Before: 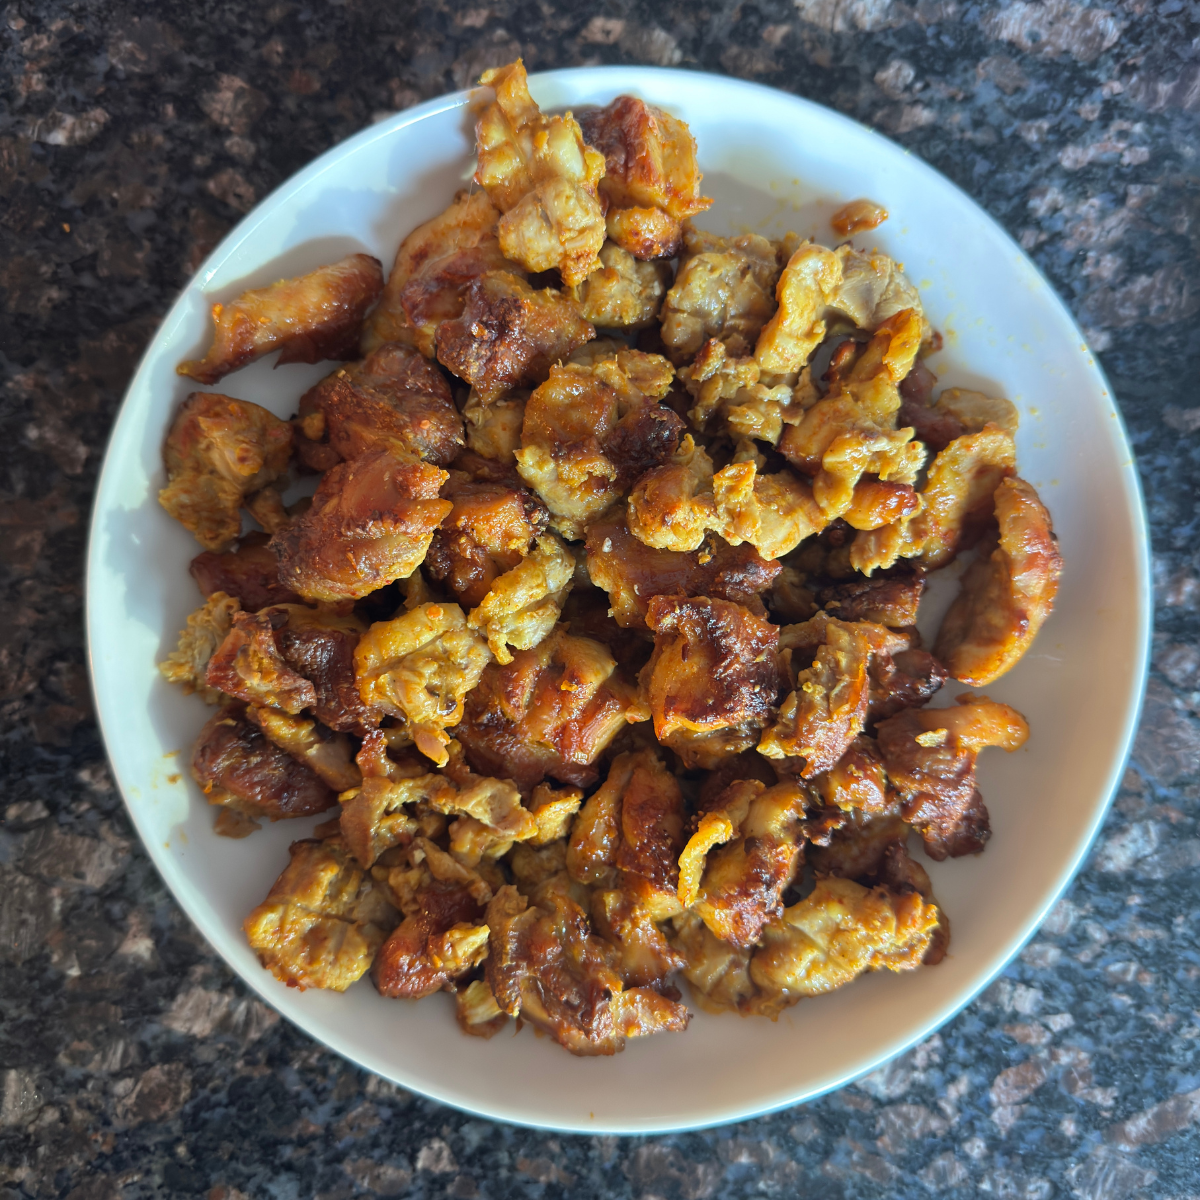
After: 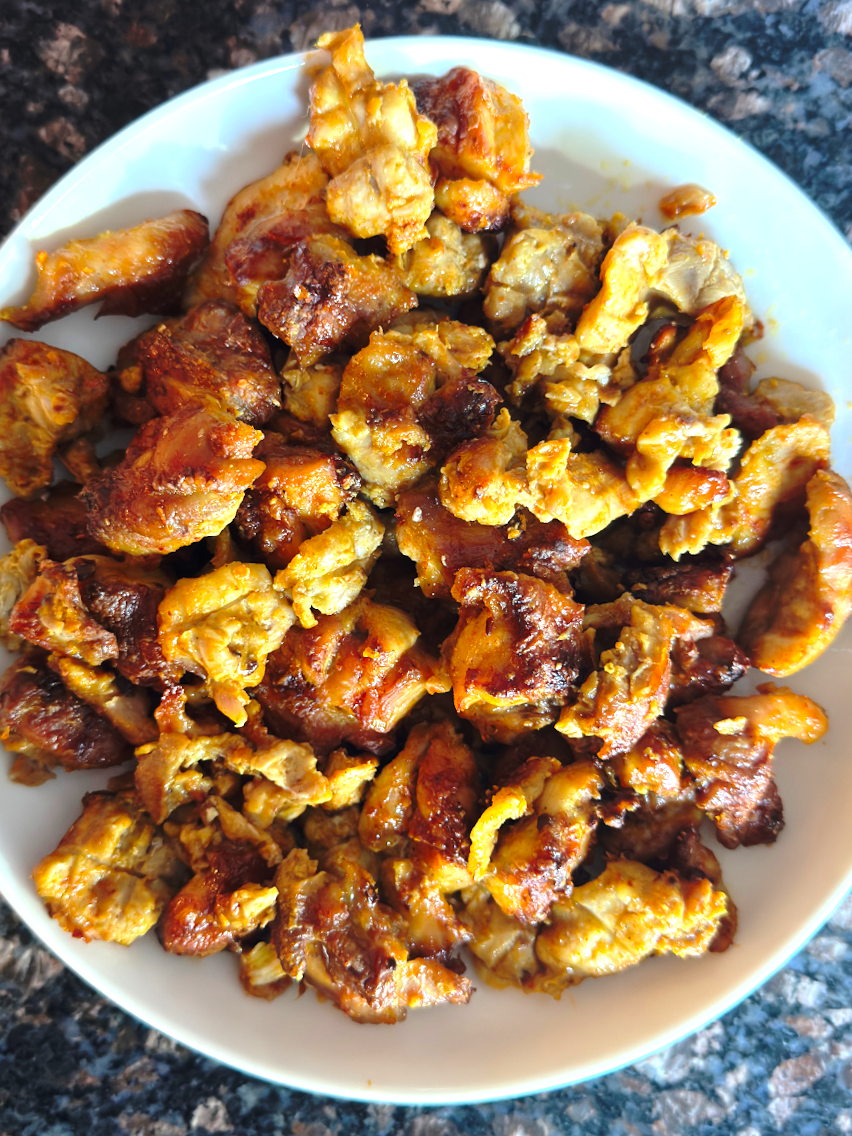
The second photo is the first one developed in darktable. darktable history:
base curve: curves: ch0 [(0, 0) (0.073, 0.04) (0.157, 0.139) (0.492, 0.492) (0.758, 0.758) (1, 1)], preserve colors none
crop and rotate: angle -3.27°, left 14.277%, top 0.028%, right 10.766%, bottom 0.028%
exposure: black level correction 0, exposure 0.7 EV, compensate exposure bias true, compensate highlight preservation false
